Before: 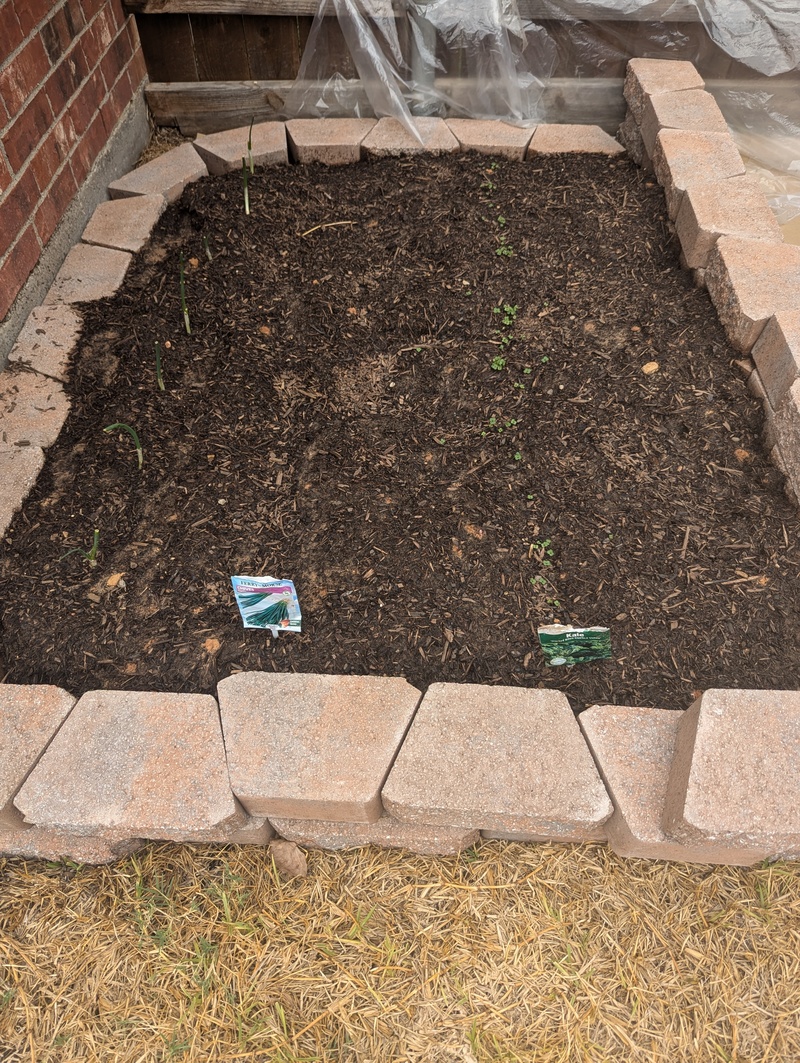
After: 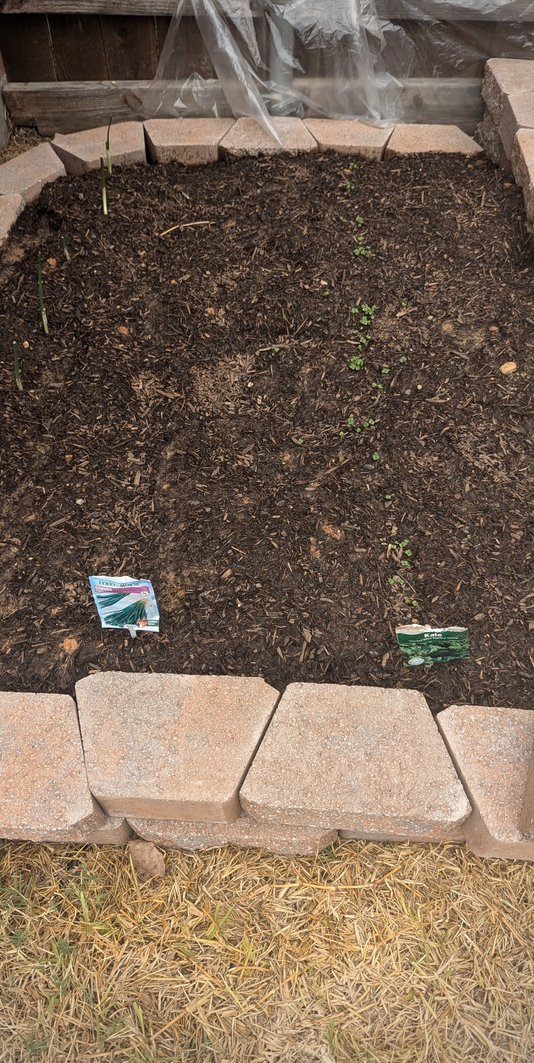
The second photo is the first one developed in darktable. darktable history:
crop and rotate: left 17.776%, right 15.421%
vignetting: on, module defaults
